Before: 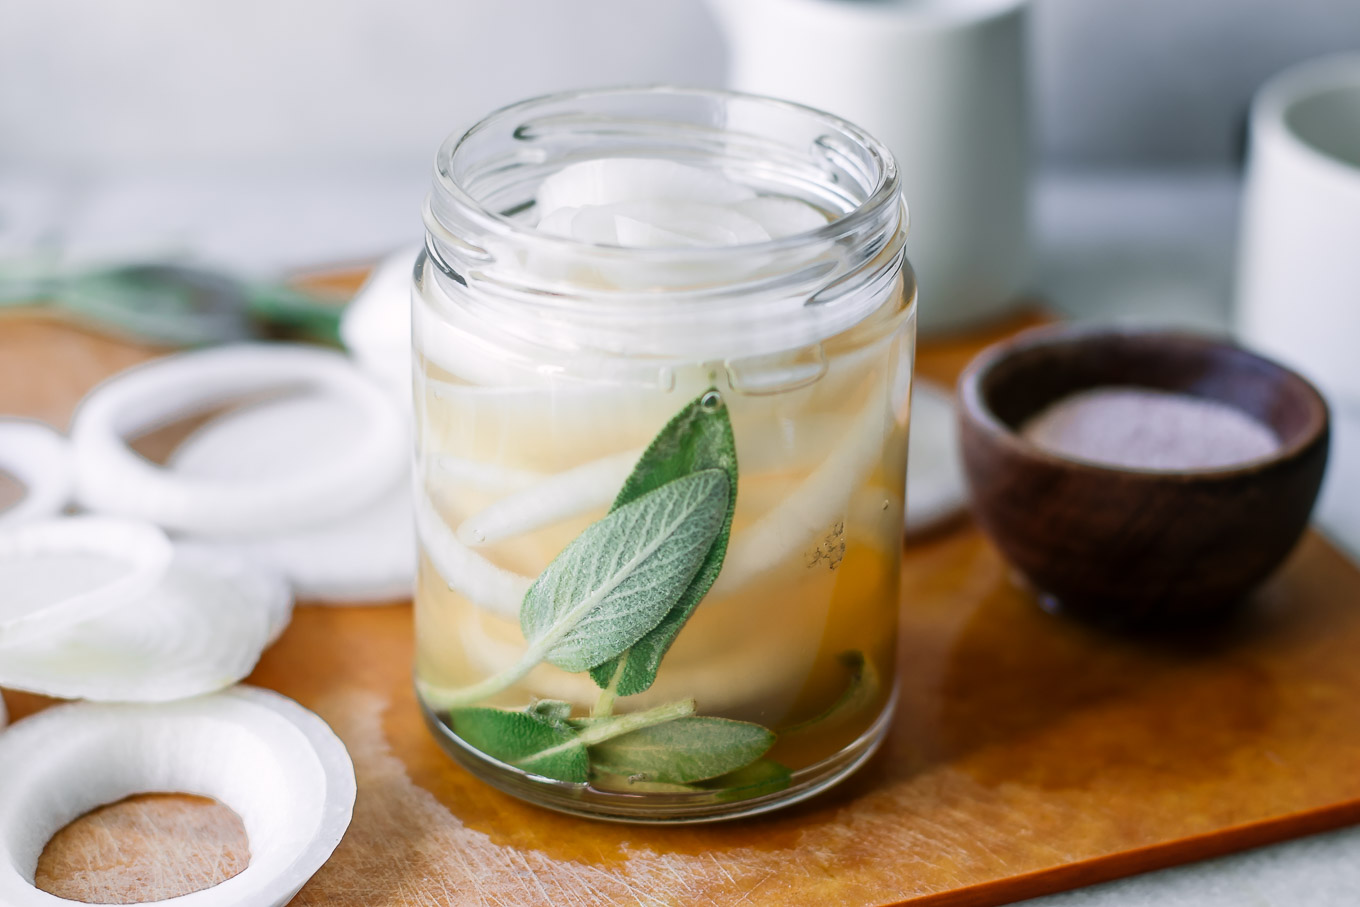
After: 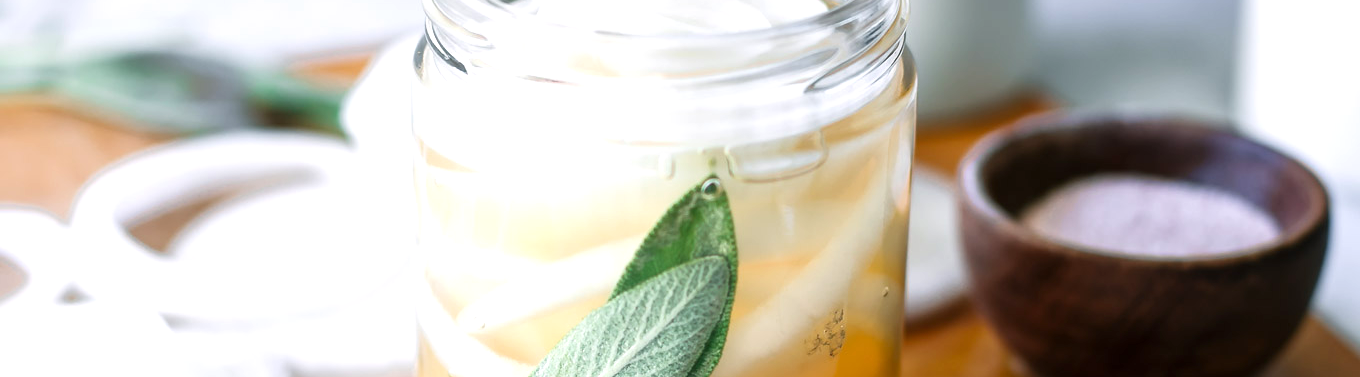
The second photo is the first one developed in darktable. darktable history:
crop and rotate: top 23.579%, bottom 34.768%
exposure: exposure 0.56 EV, compensate exposure bias true, compensate highlight preservation false
